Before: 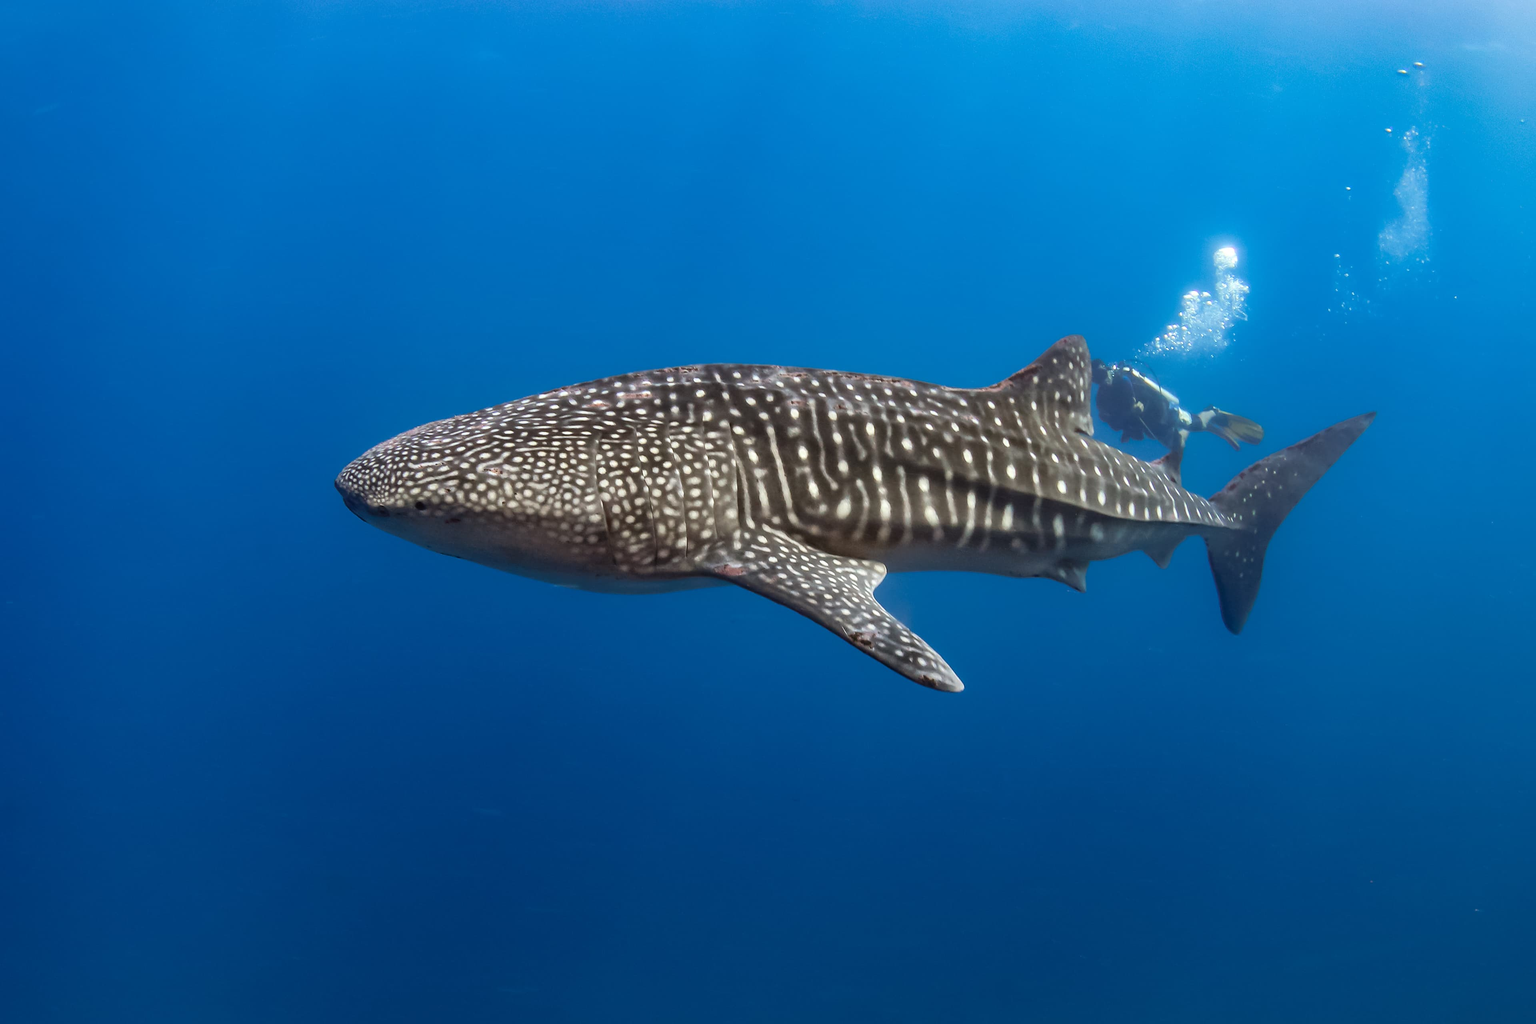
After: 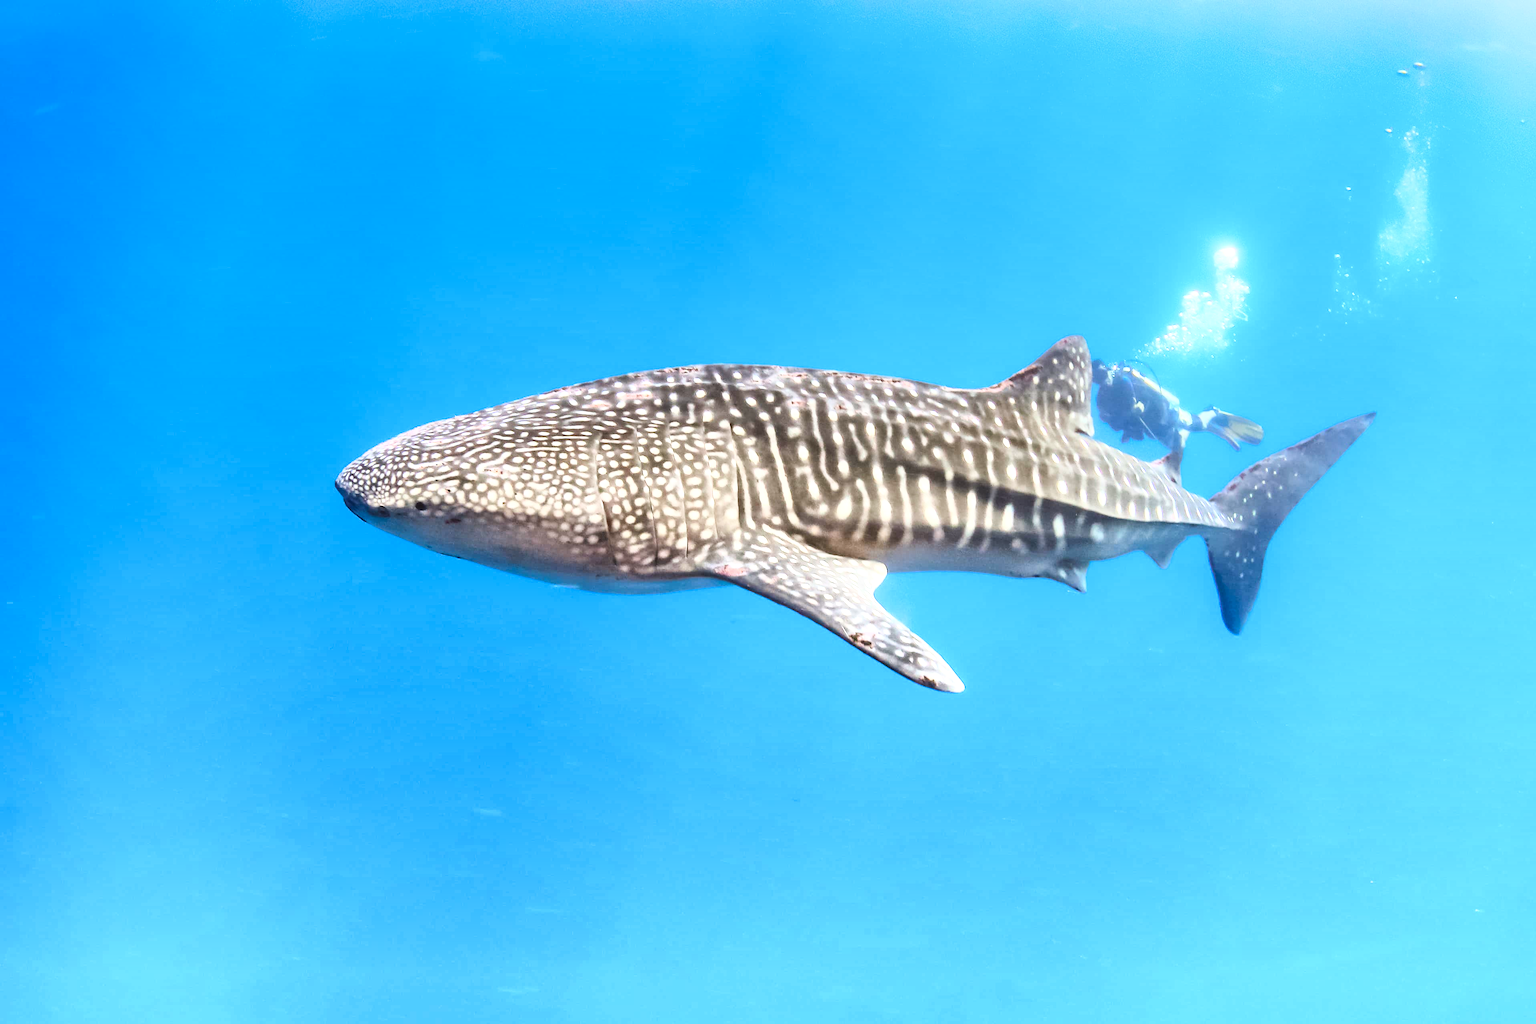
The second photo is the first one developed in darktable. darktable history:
base curve: curves: ch0 [(0, 0) (0.018, 0.026) (0.143, 0.37) (0.33, 0.731) (0.458, 0.853) (0.735, 0.965) (0.905, 0.986) (1, 1)]
graduated density: density -3.9 EV
color balance rgb: shadows lift › luminance -10%, shadows lift › chroma 1%, shadows lift › hue 113°, power › luminance -15%, highlights gain › chroma 0.2%, highlights gain › hue 333°, global offset › luminance 0.5%, perceptual saturation grading › global saturation 20%, perceptual saturation grading › highlights -50%, perceptual saturation grading › shadows 25%, contrast -10%
